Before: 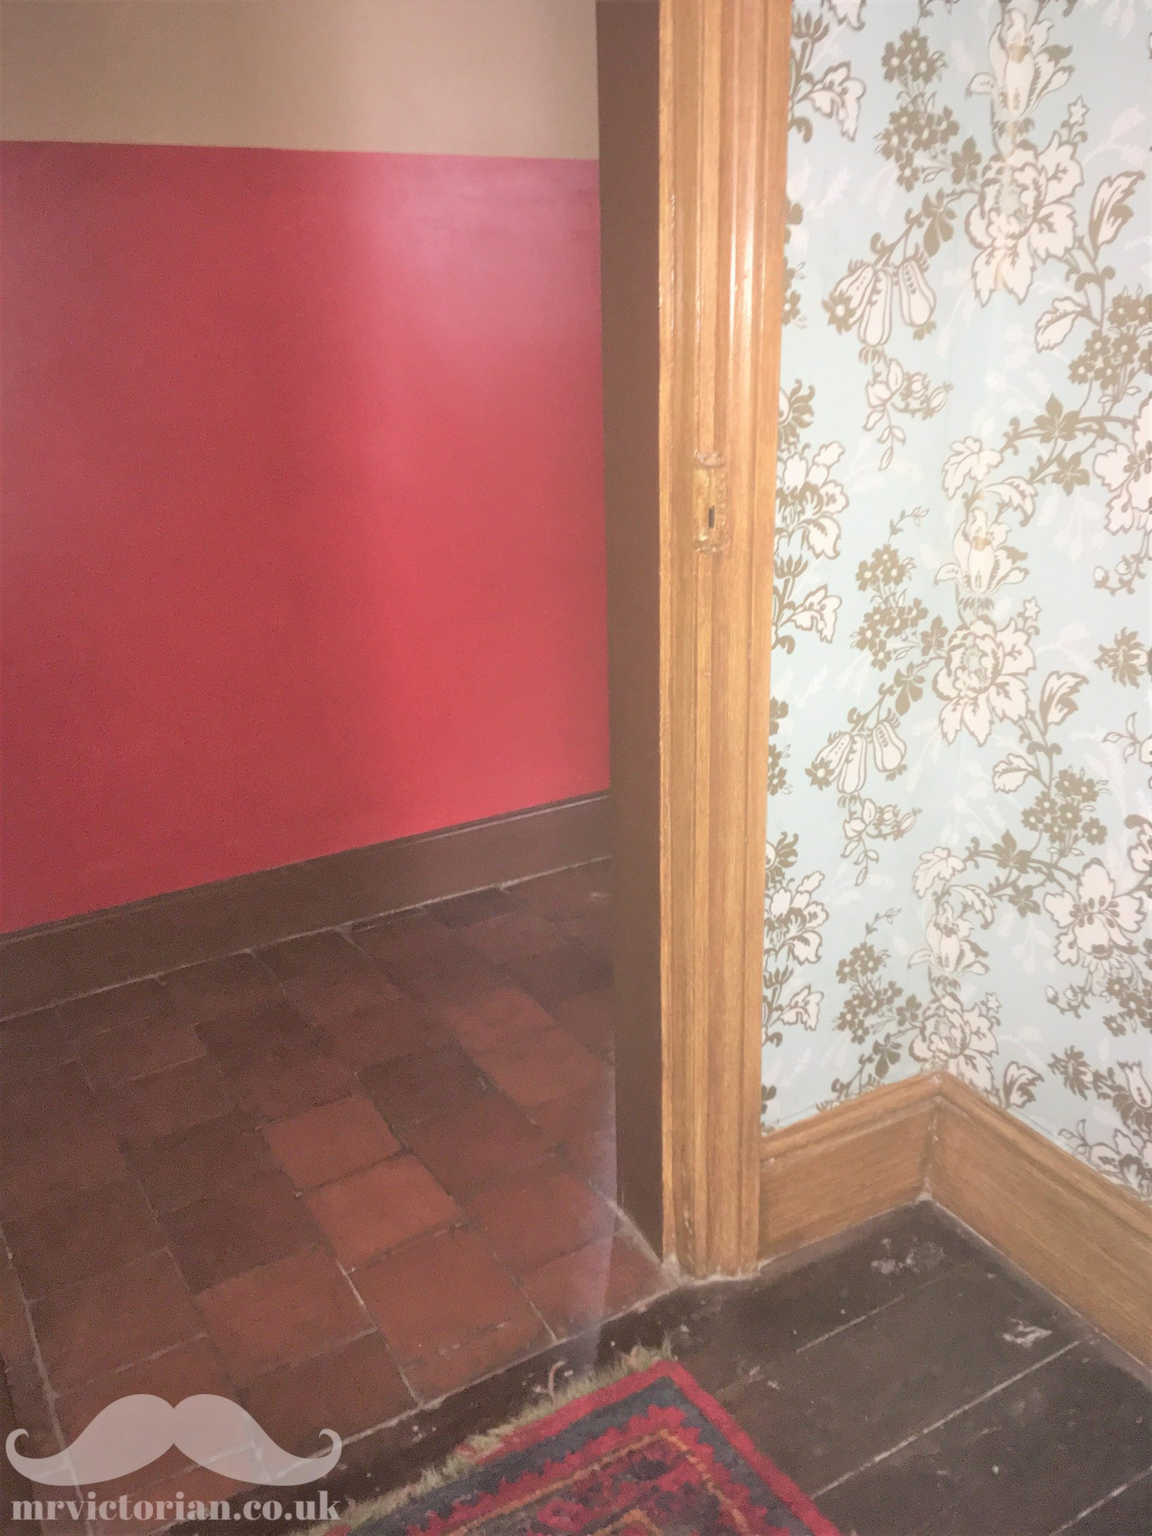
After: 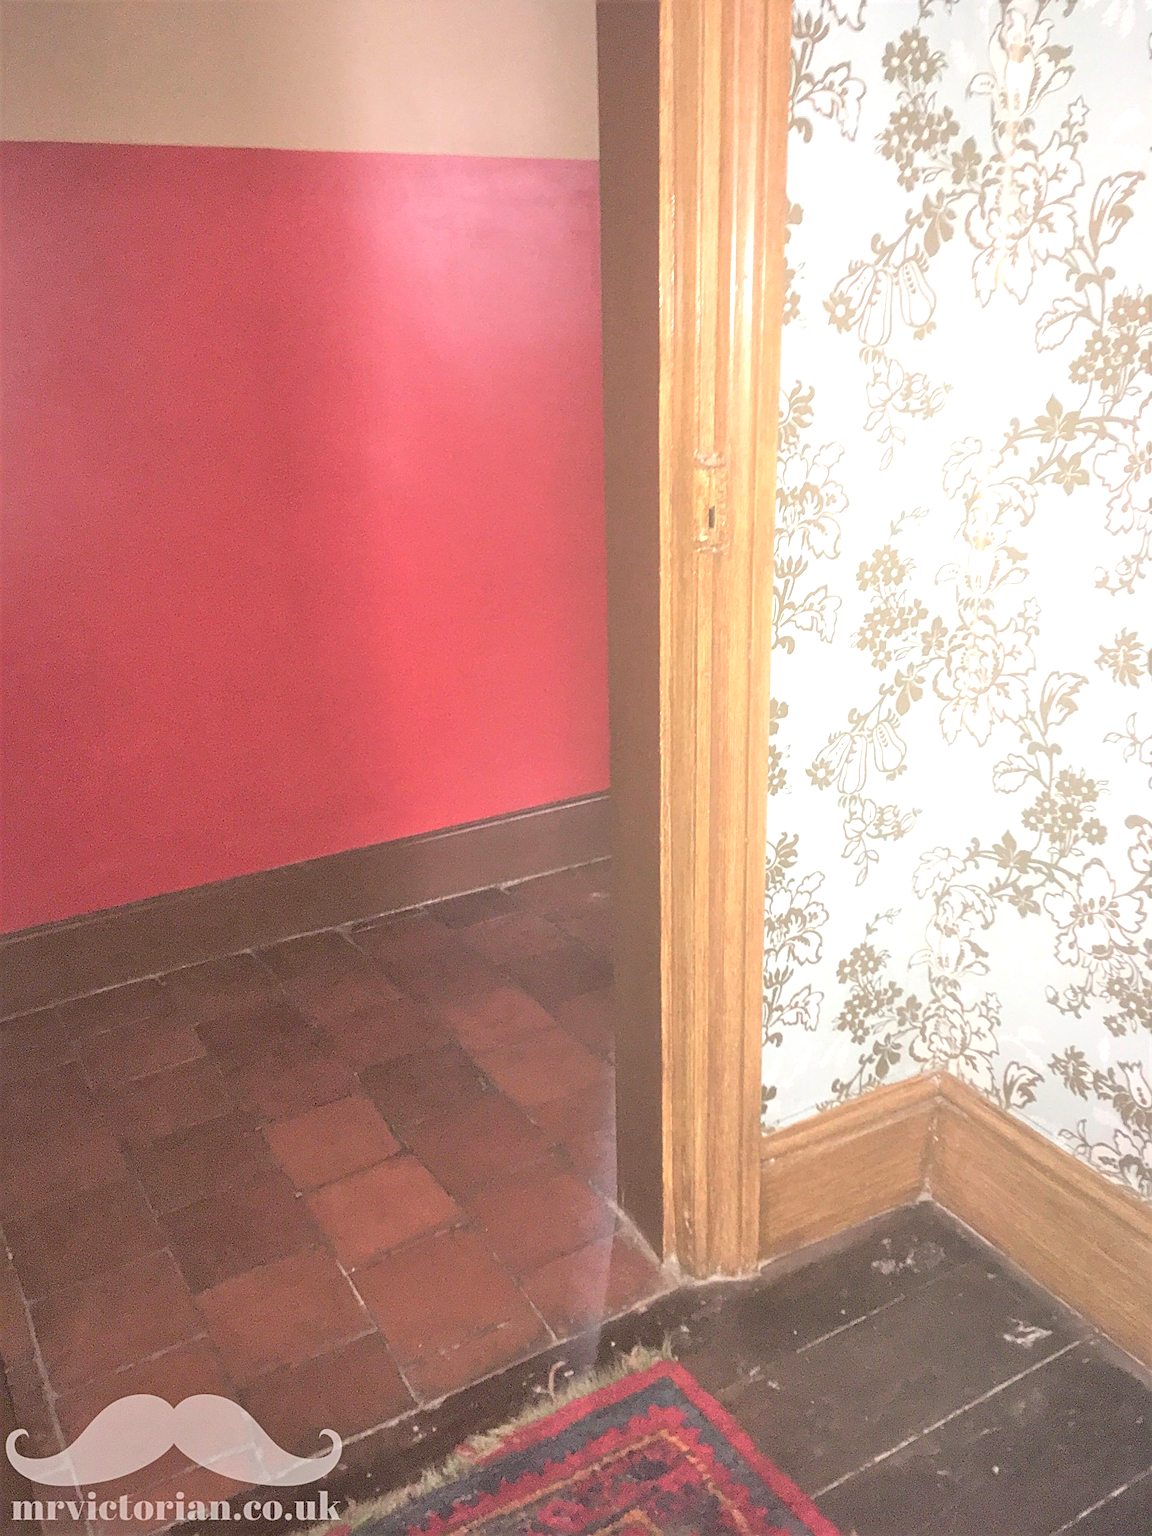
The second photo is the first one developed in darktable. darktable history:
sharpen: radius 2.543, amount 0.636
exposure: black level correction 0, exposure 0.5 EV, compensate highlight preservation false
